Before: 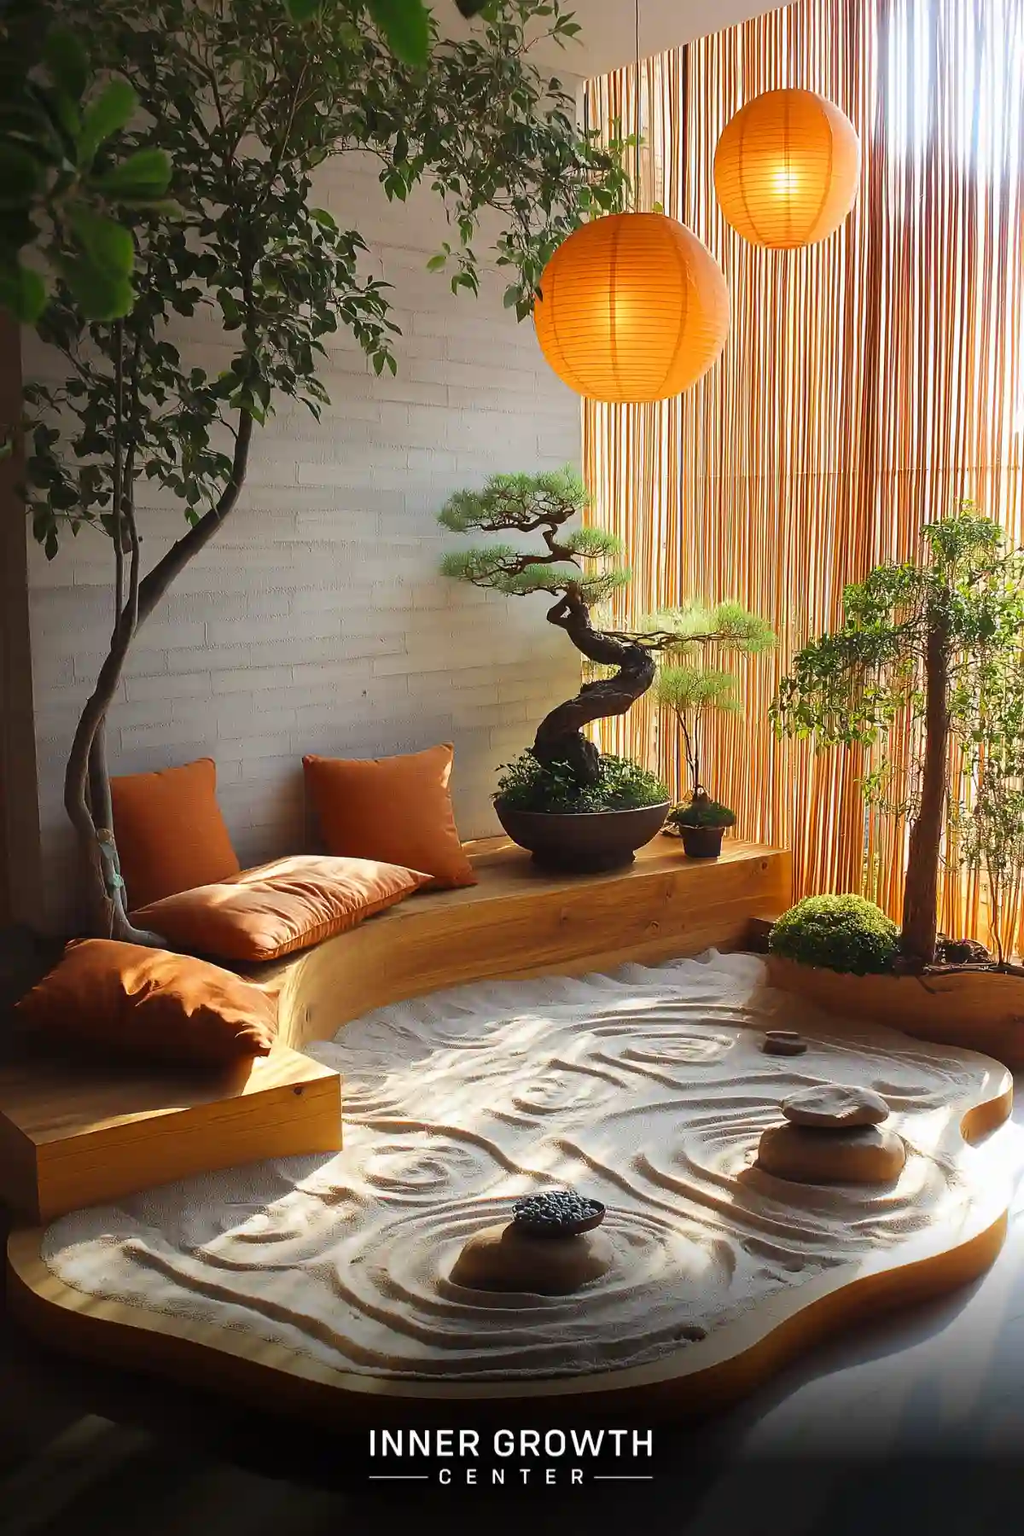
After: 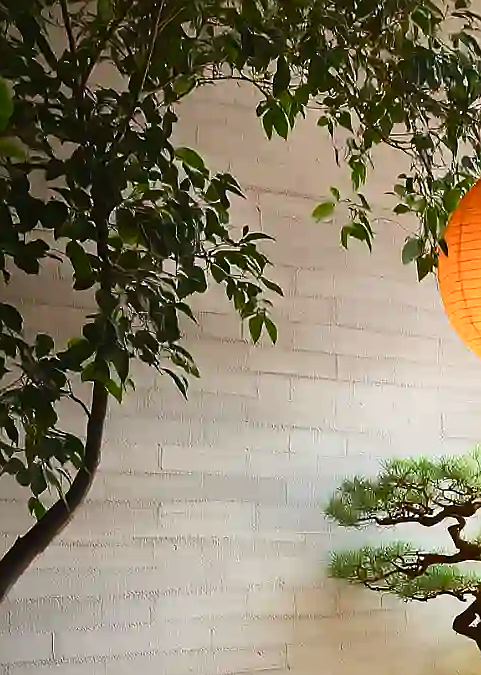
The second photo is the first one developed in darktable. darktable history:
tone equalizer: -8 EV -0.712 EV, -7 EV -0.724 EV, -6 EV -0.58 EV, -5 EV -0.39 EV, -3 EV 0.385 EV, -2 EV 0.6 EV, -1 EV 0.695 EV, +0 EV 0.768 EV, edges refinement/feathering 500, mask exposure compensation -1.57 EV, preserve details no
crop: left 15.725%, top 5.44%, right 44.166%, bottom 57.06%
sharpen: radius 0.999
color balance rgb: global offset › hue 172.26°, linear chroma grading › global chroma -15.6%, perceptual saturation grading › global saturation 20%, perceptual saturation grading › highlights -25.464%, perceptual saturation grading › shadows 49.415%, global vibrance 20%
